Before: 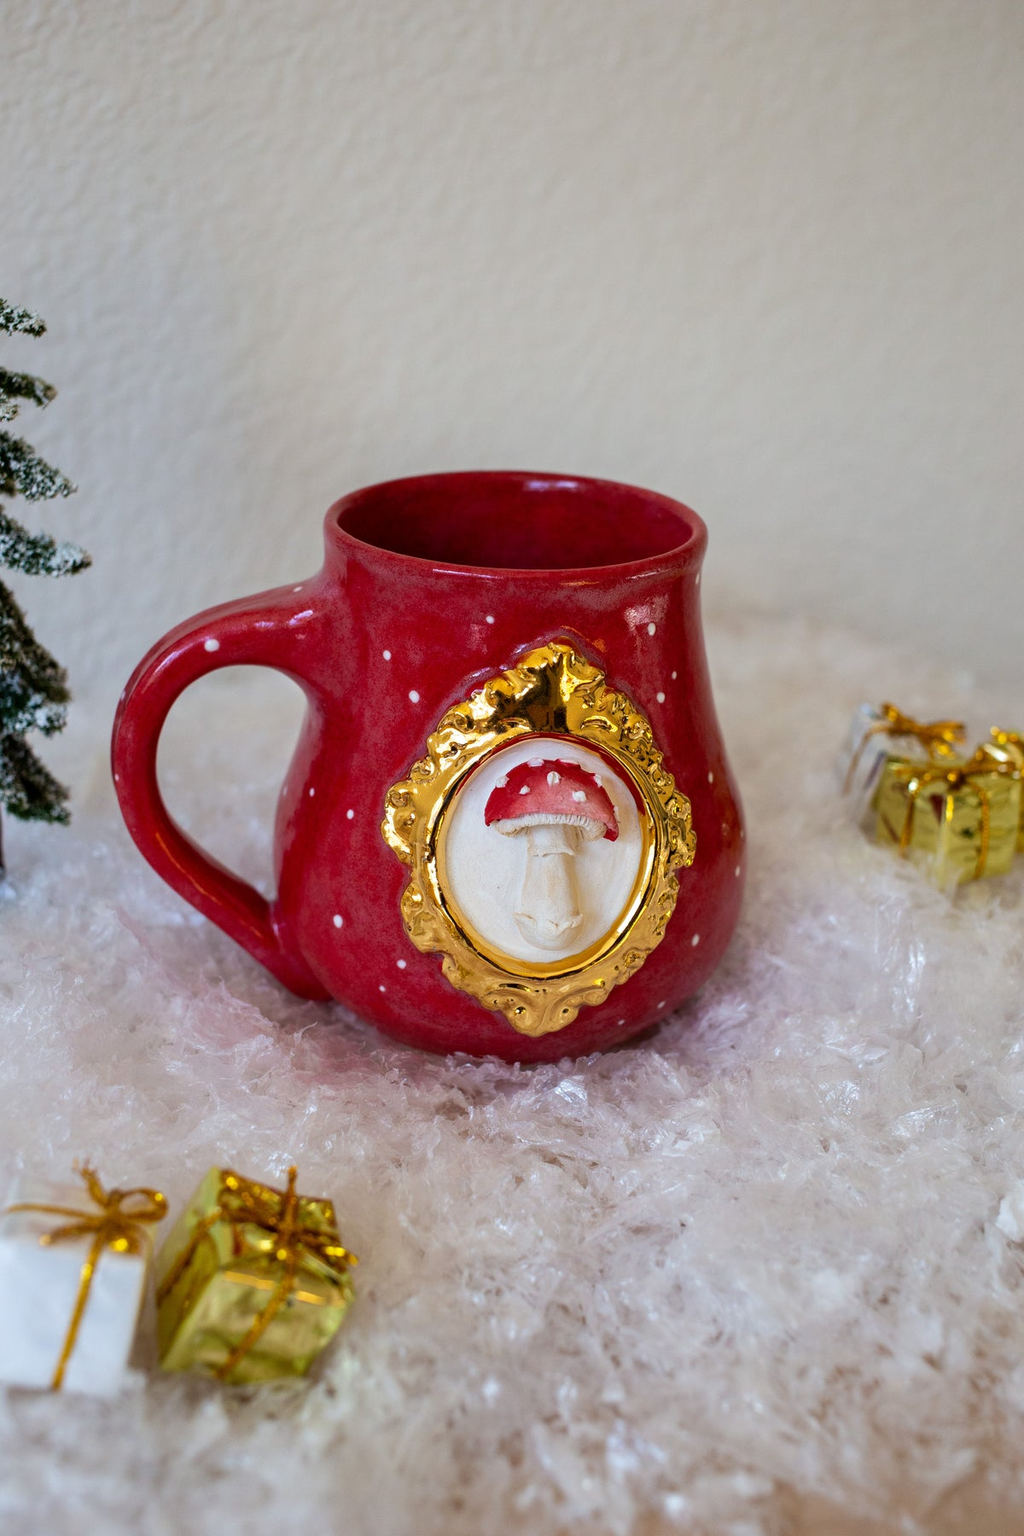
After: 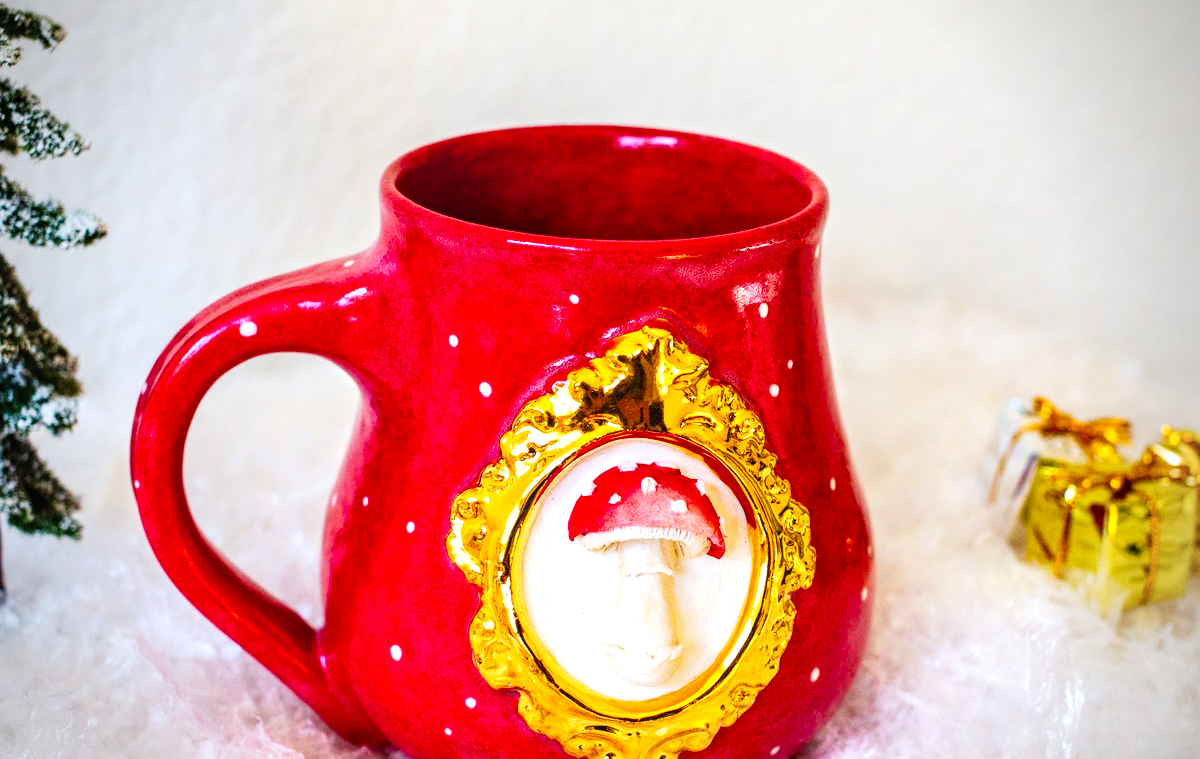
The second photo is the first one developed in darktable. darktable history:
color balance rgb: power › hue 75.49°, linear chroma grading › global chroma 15.419%, perceptual saturation grading › global saturation 0.228%, global vibrance 14.822%
contrast brightness saturation: contrast 0.089, saturation 0.269
tone curve: curves: ch0 [(0, 0.011) (0.139, 0.106) (0.295, 0.271) (0.499, 0.523) (0.739, 0.782) (0.857, 0.879) (1, 0.967)]; ch1 [(0, 0) (0.272, 0.249) (0.388, 0.385) (0.469, 0.456) (0.495, 0.497) (0.524, 0.518) (0.602, 0.623) (0.725, 0.779) (1, 1)]; ch2 [(0, 0) (0.125, 0.089) (0.353, 0.329) (0.443, 0.408) (0.502, 0.499) (0.548, 0.549) (0.608, 0.635) (1, 1)], preserve colors none
crop and rotate: top 23.77%, bottom 34.041%
local contrast: detail 130%
exposure: exposure 1 EV, compensate highlight preservation false
vignetting: on, module defaults
base curve: curves: ch0 [(0, 0) (0.472, 0.508) (1, 1)], preserve colors none
